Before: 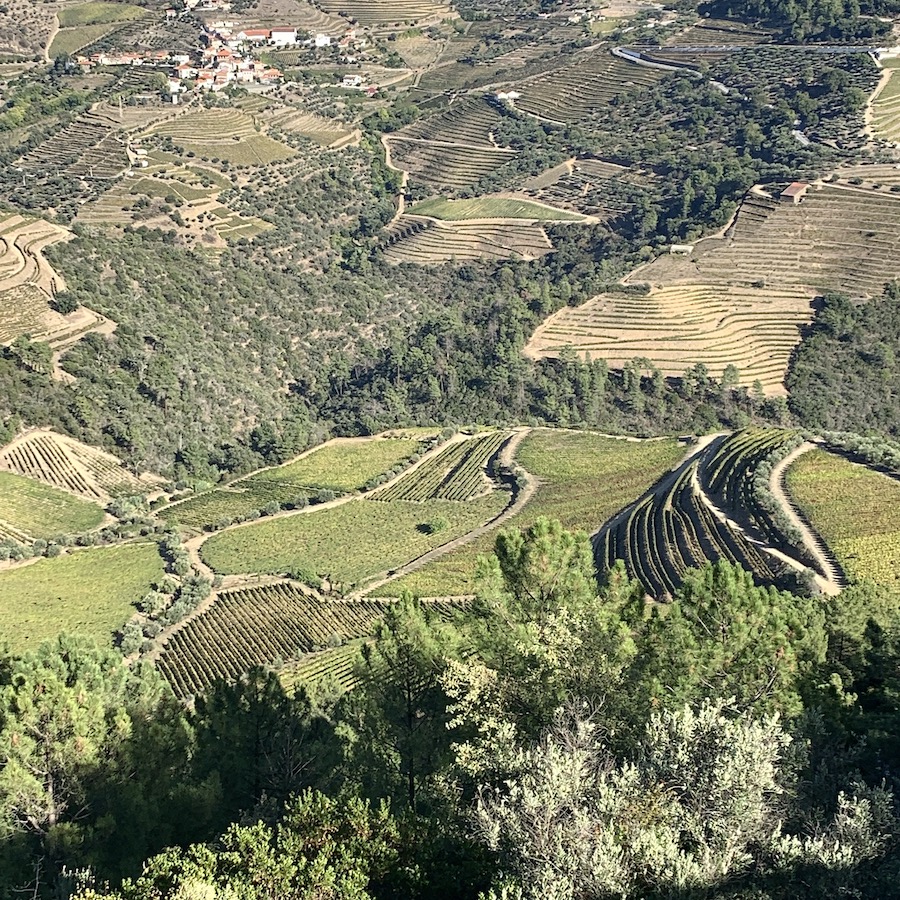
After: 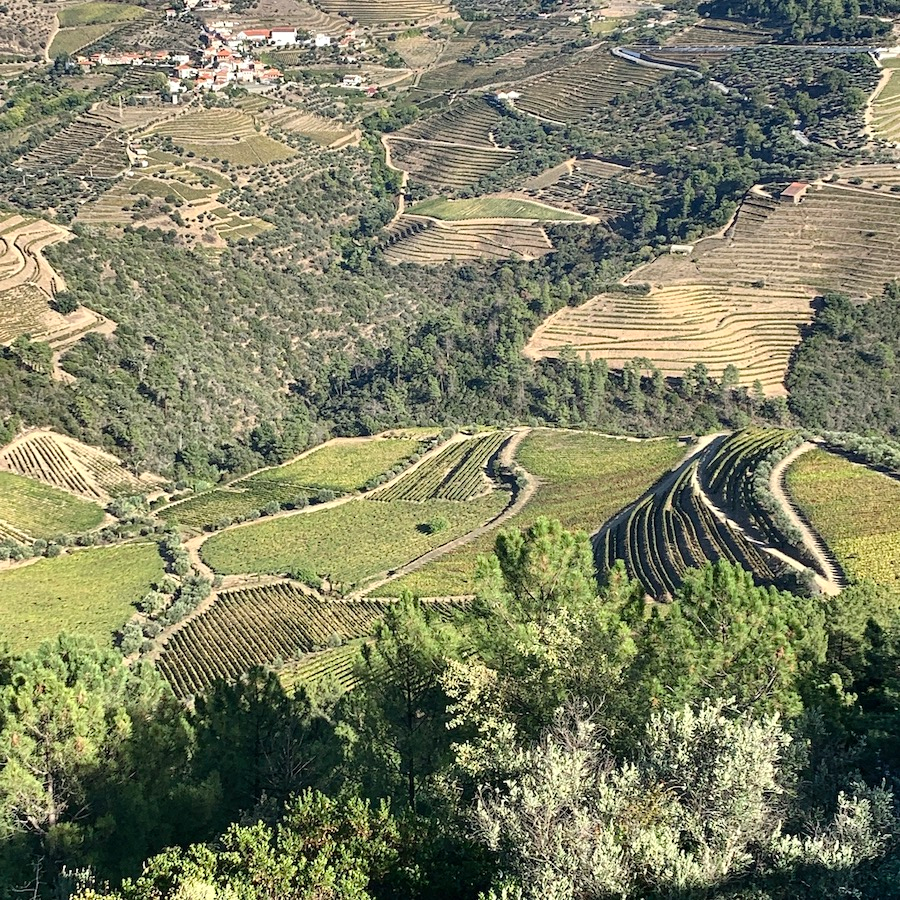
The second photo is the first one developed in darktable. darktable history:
levels: levels [0, 0.492, 0.984]
shadows and highlights: low approximation 0.01, soften with gaussian
